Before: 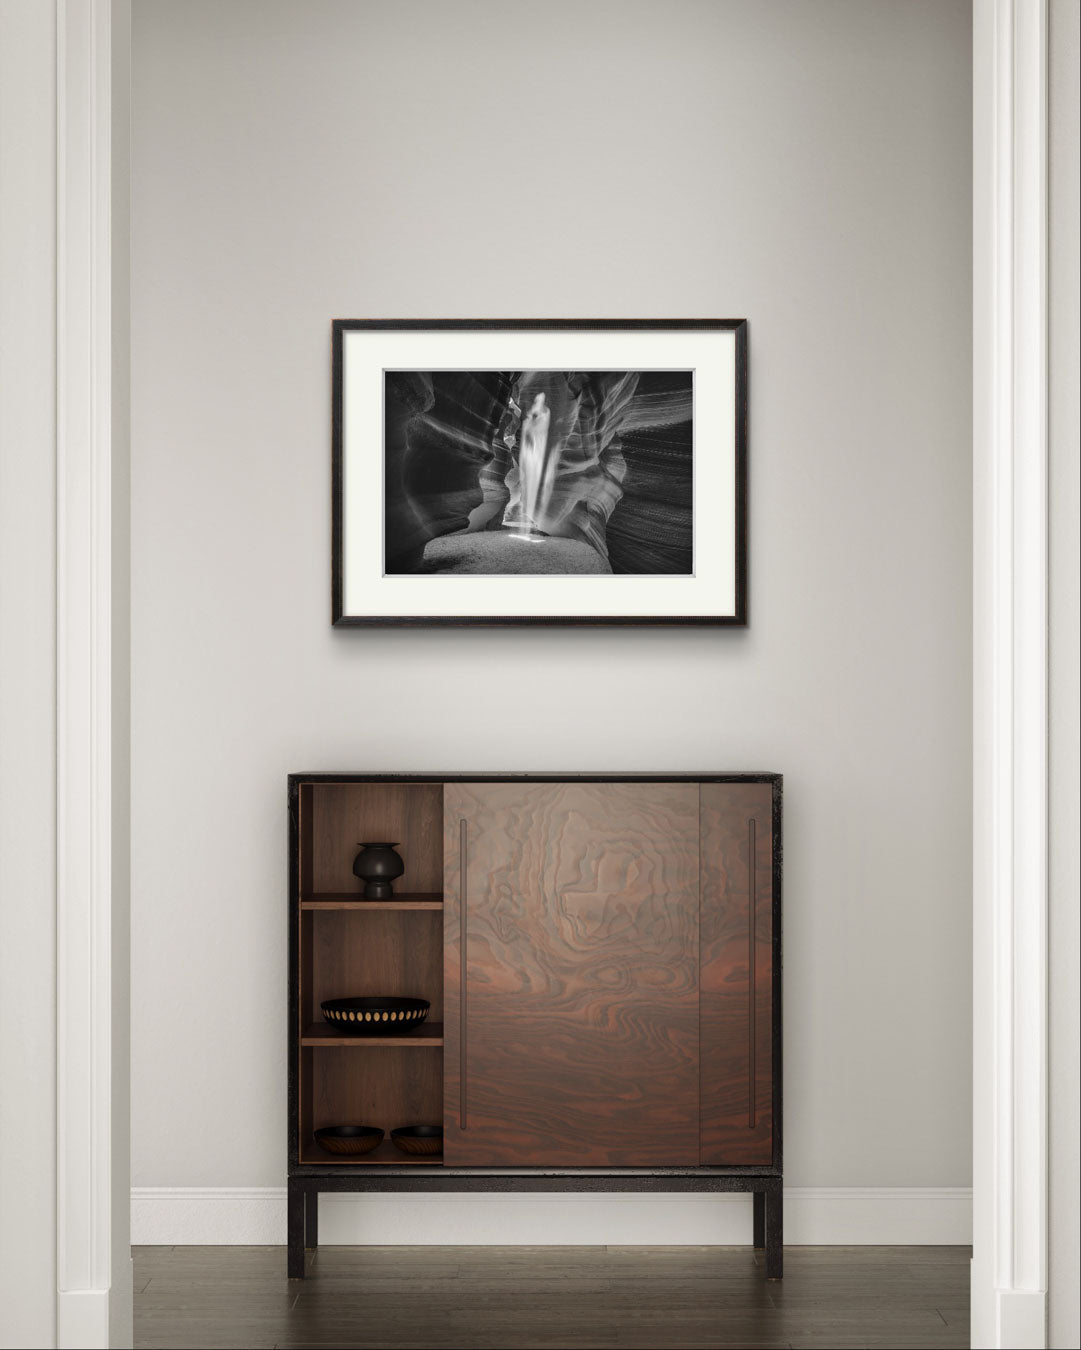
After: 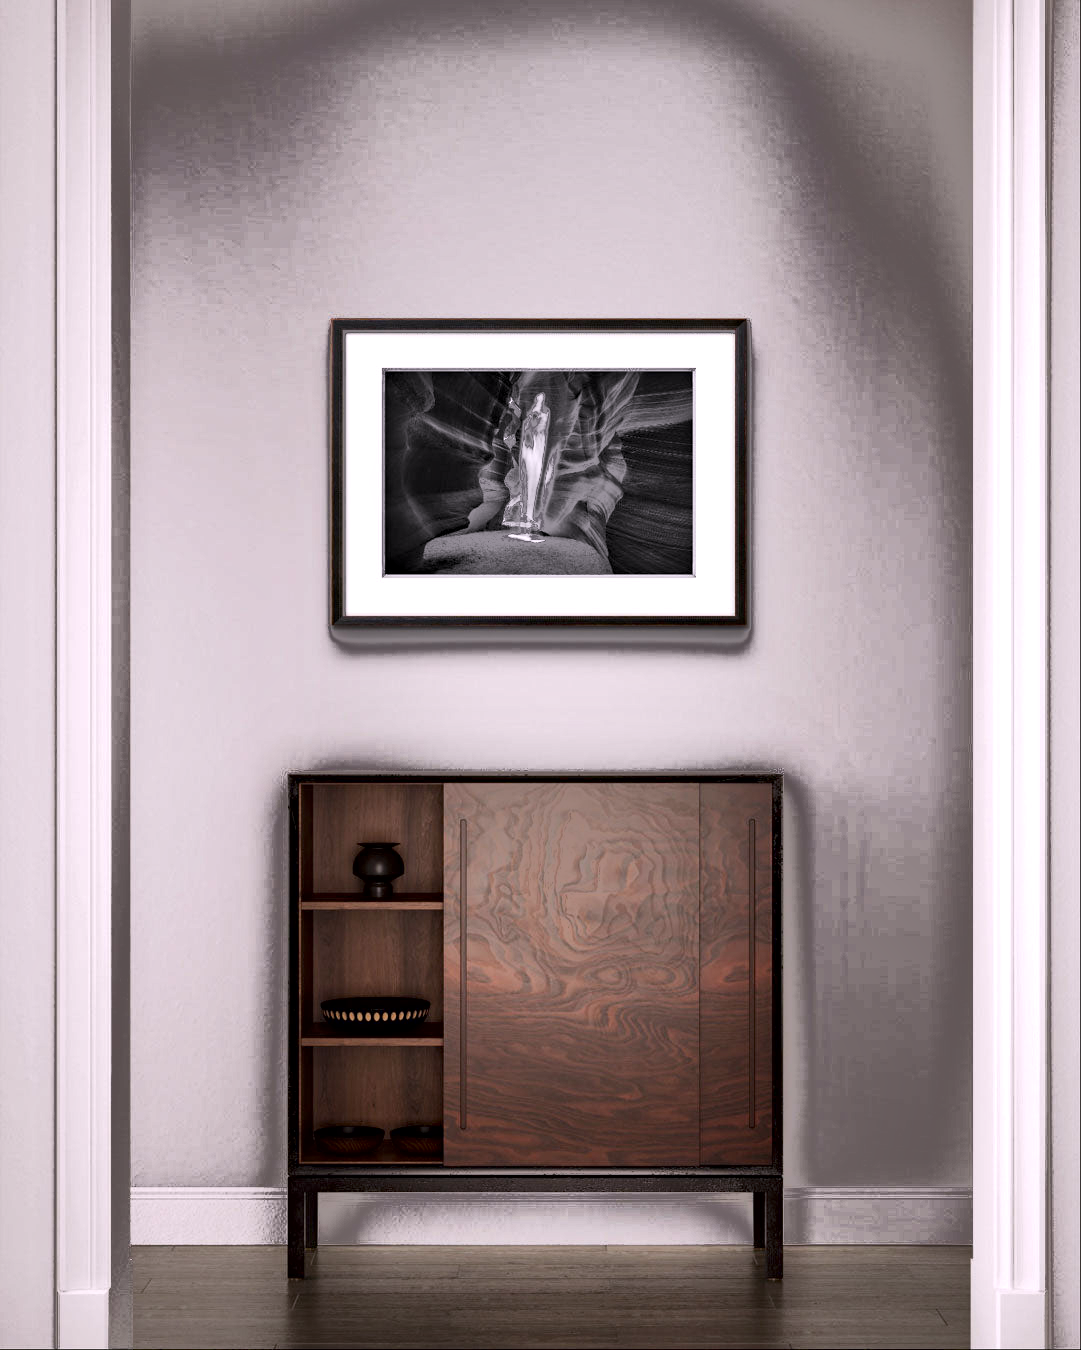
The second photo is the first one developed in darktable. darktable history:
haze removal: compatibility mode true, adaptive false
fill light: exposure -0.73 EV, center 0.69, width 2.2
local contrast: mode bilateral grid, contrast 25, coarseness 60, detail 151%, midtone range 0.2
white balance: red 1.05, blue 1.072
